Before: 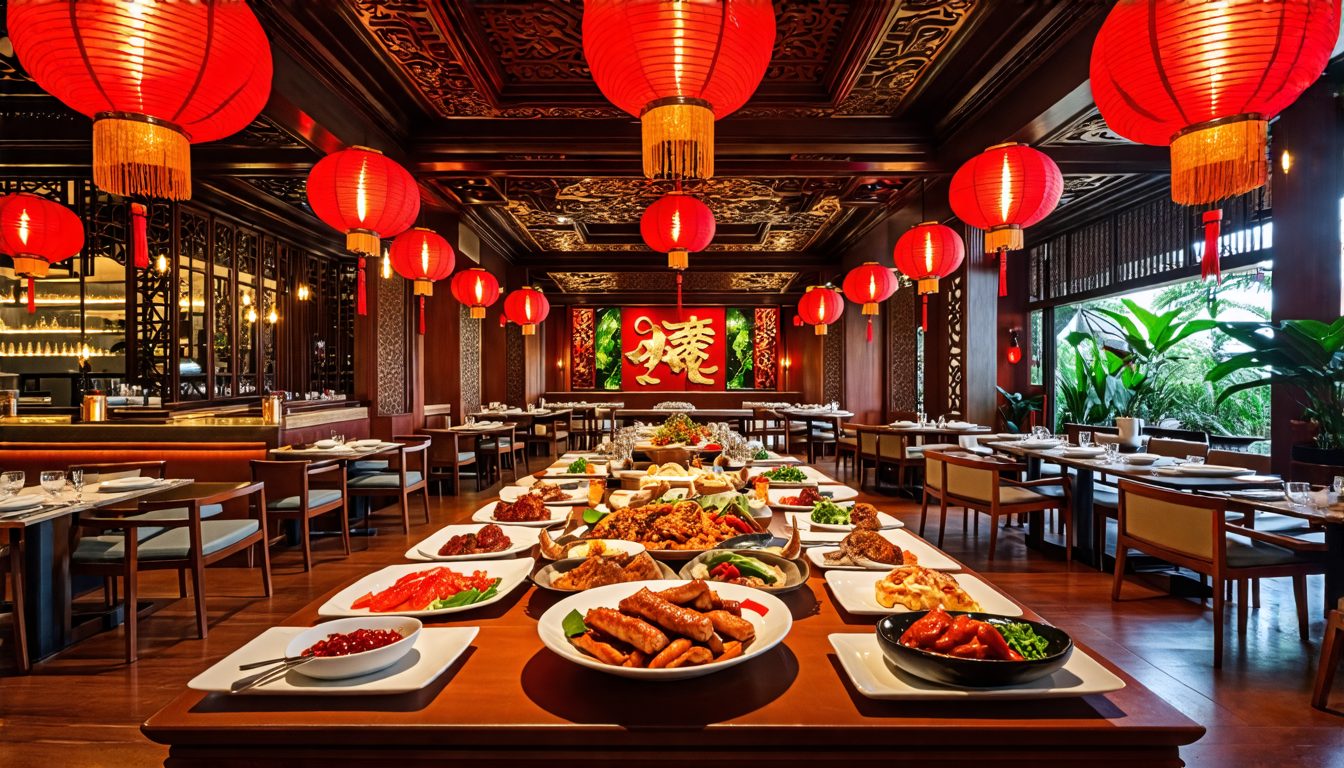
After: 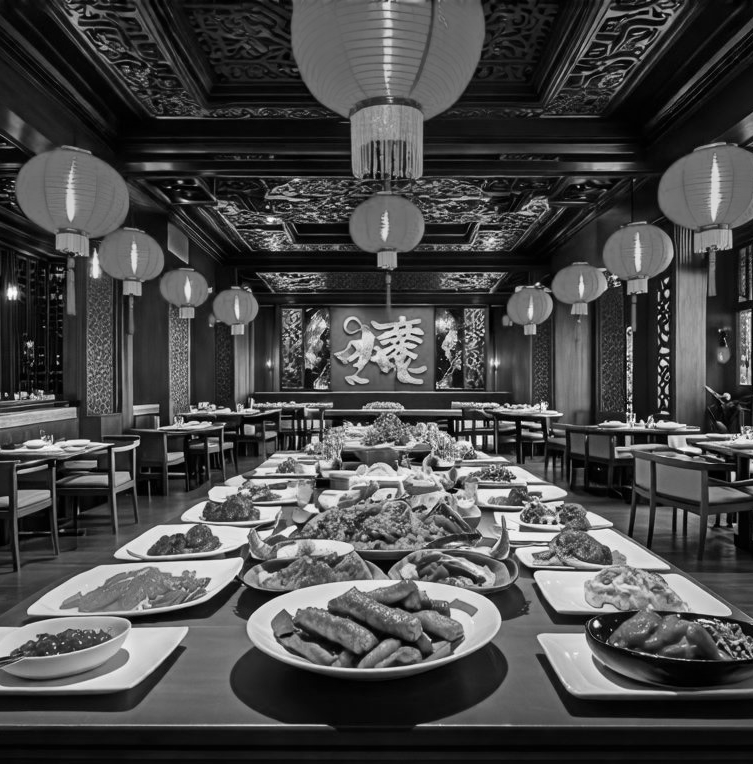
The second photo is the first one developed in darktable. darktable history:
crop: left 21.674%, right 22.086%
monochrome: a -4.13, b 5.16, size 1
